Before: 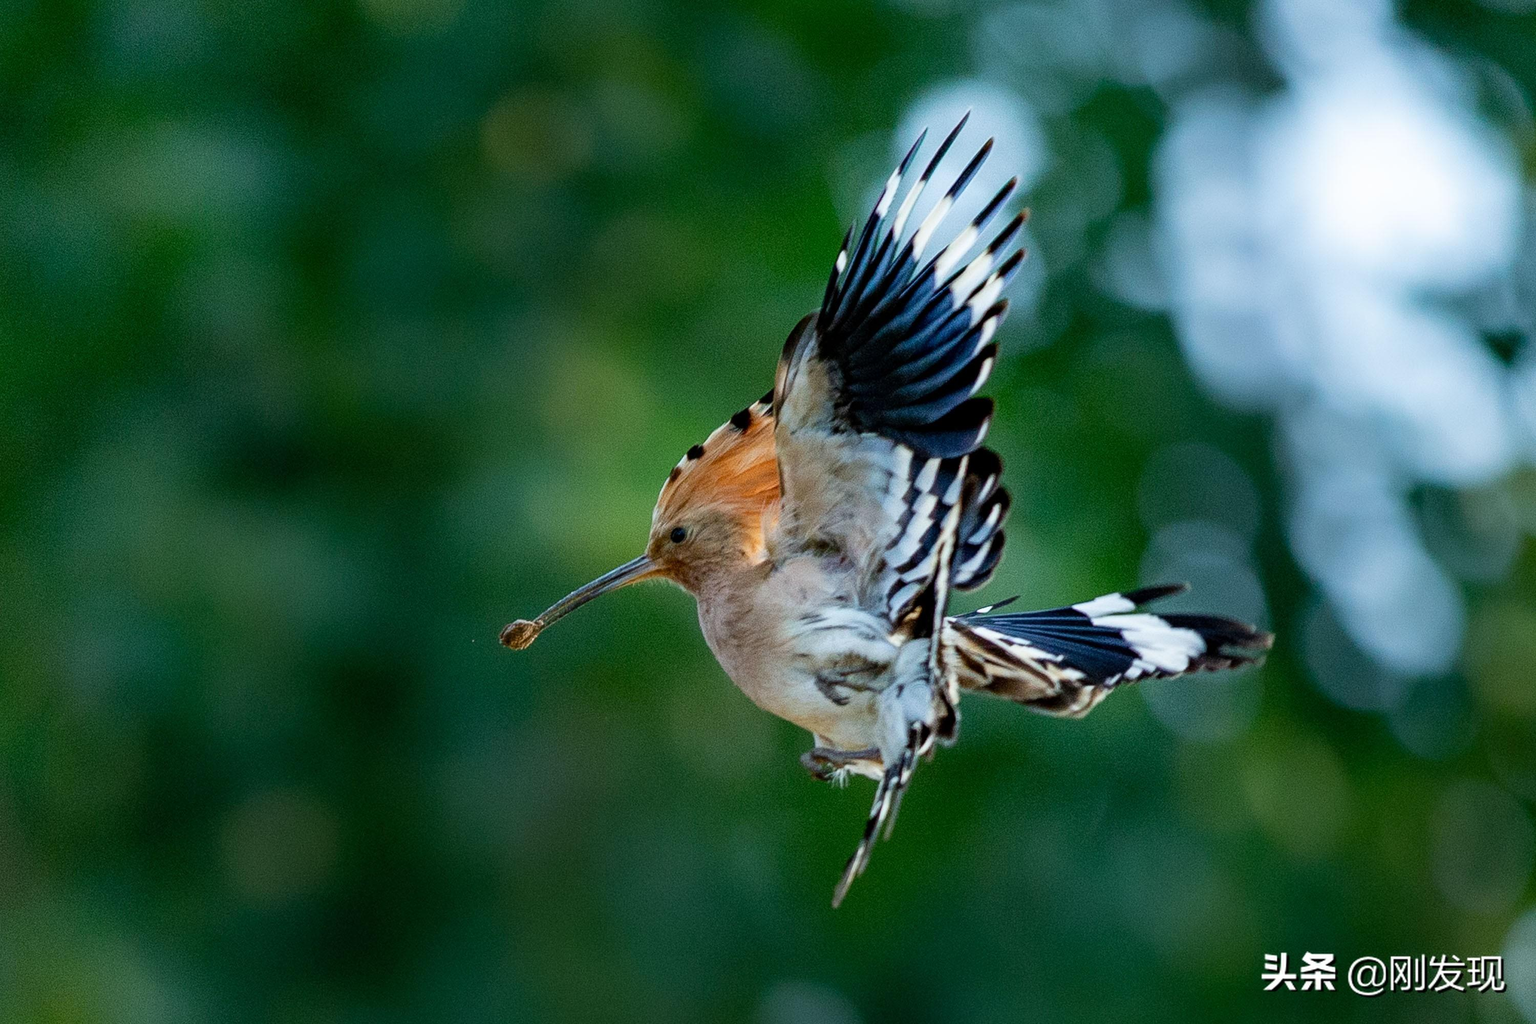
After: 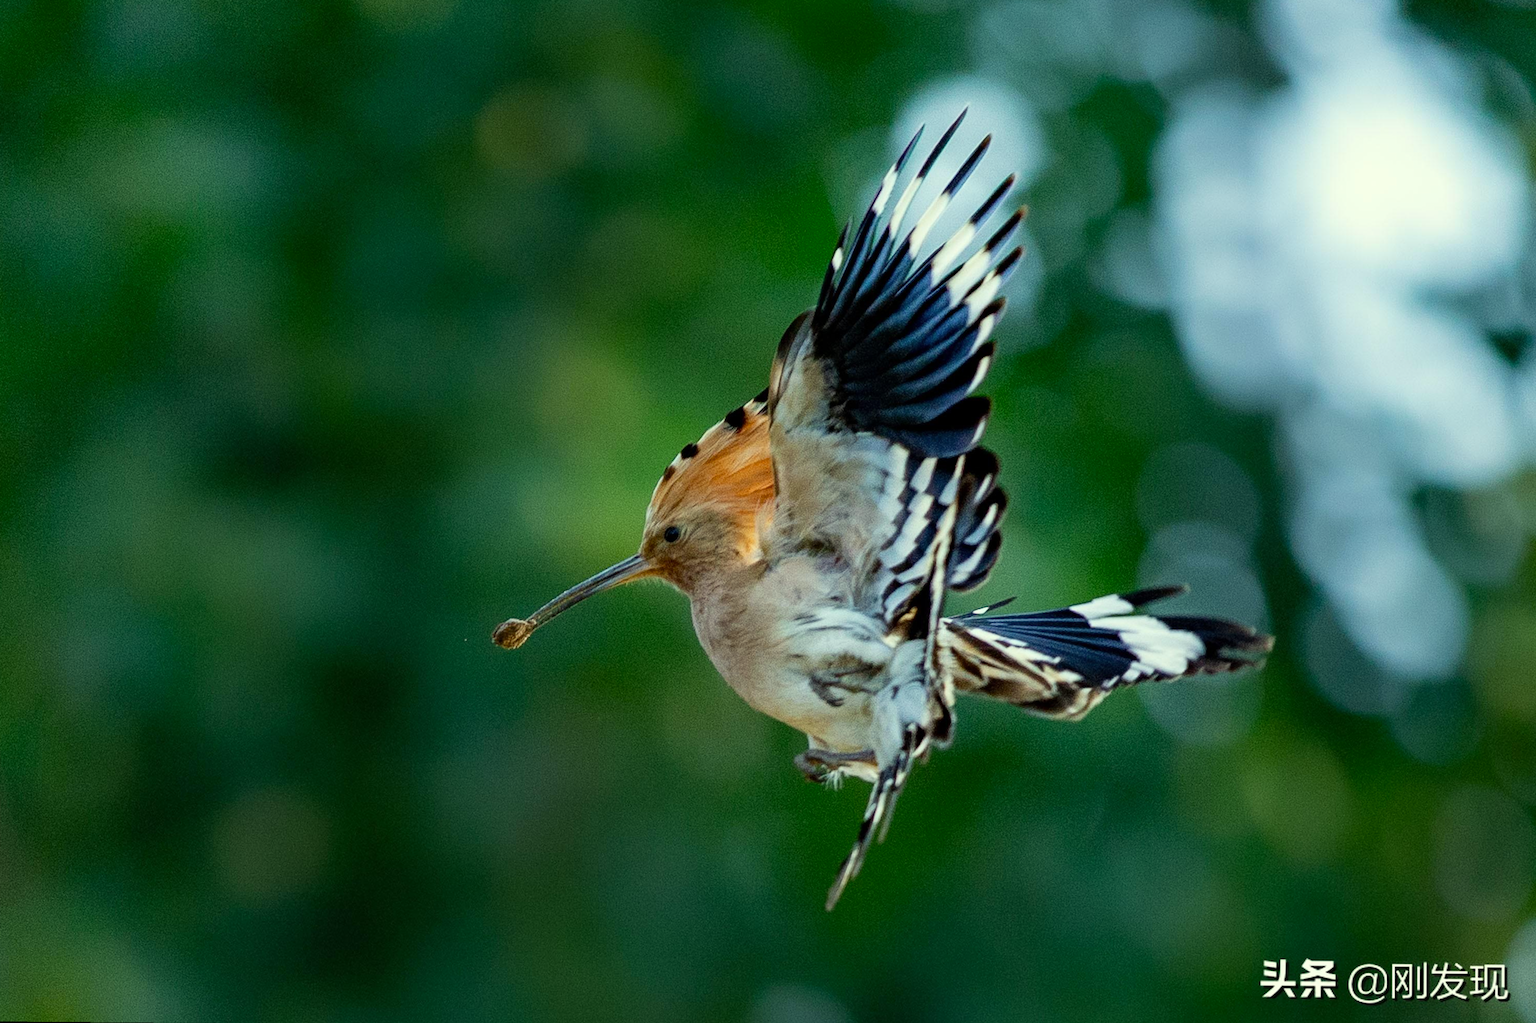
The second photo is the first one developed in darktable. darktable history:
rotate and perspective: rotation 0.192°, lens shift (horizontal) -0.015, crop left 0.005, crop right 0.996, crop top 0.006, crop bottom 0.99
color correction: highlights a* -5.94, highlights b* 11.19
